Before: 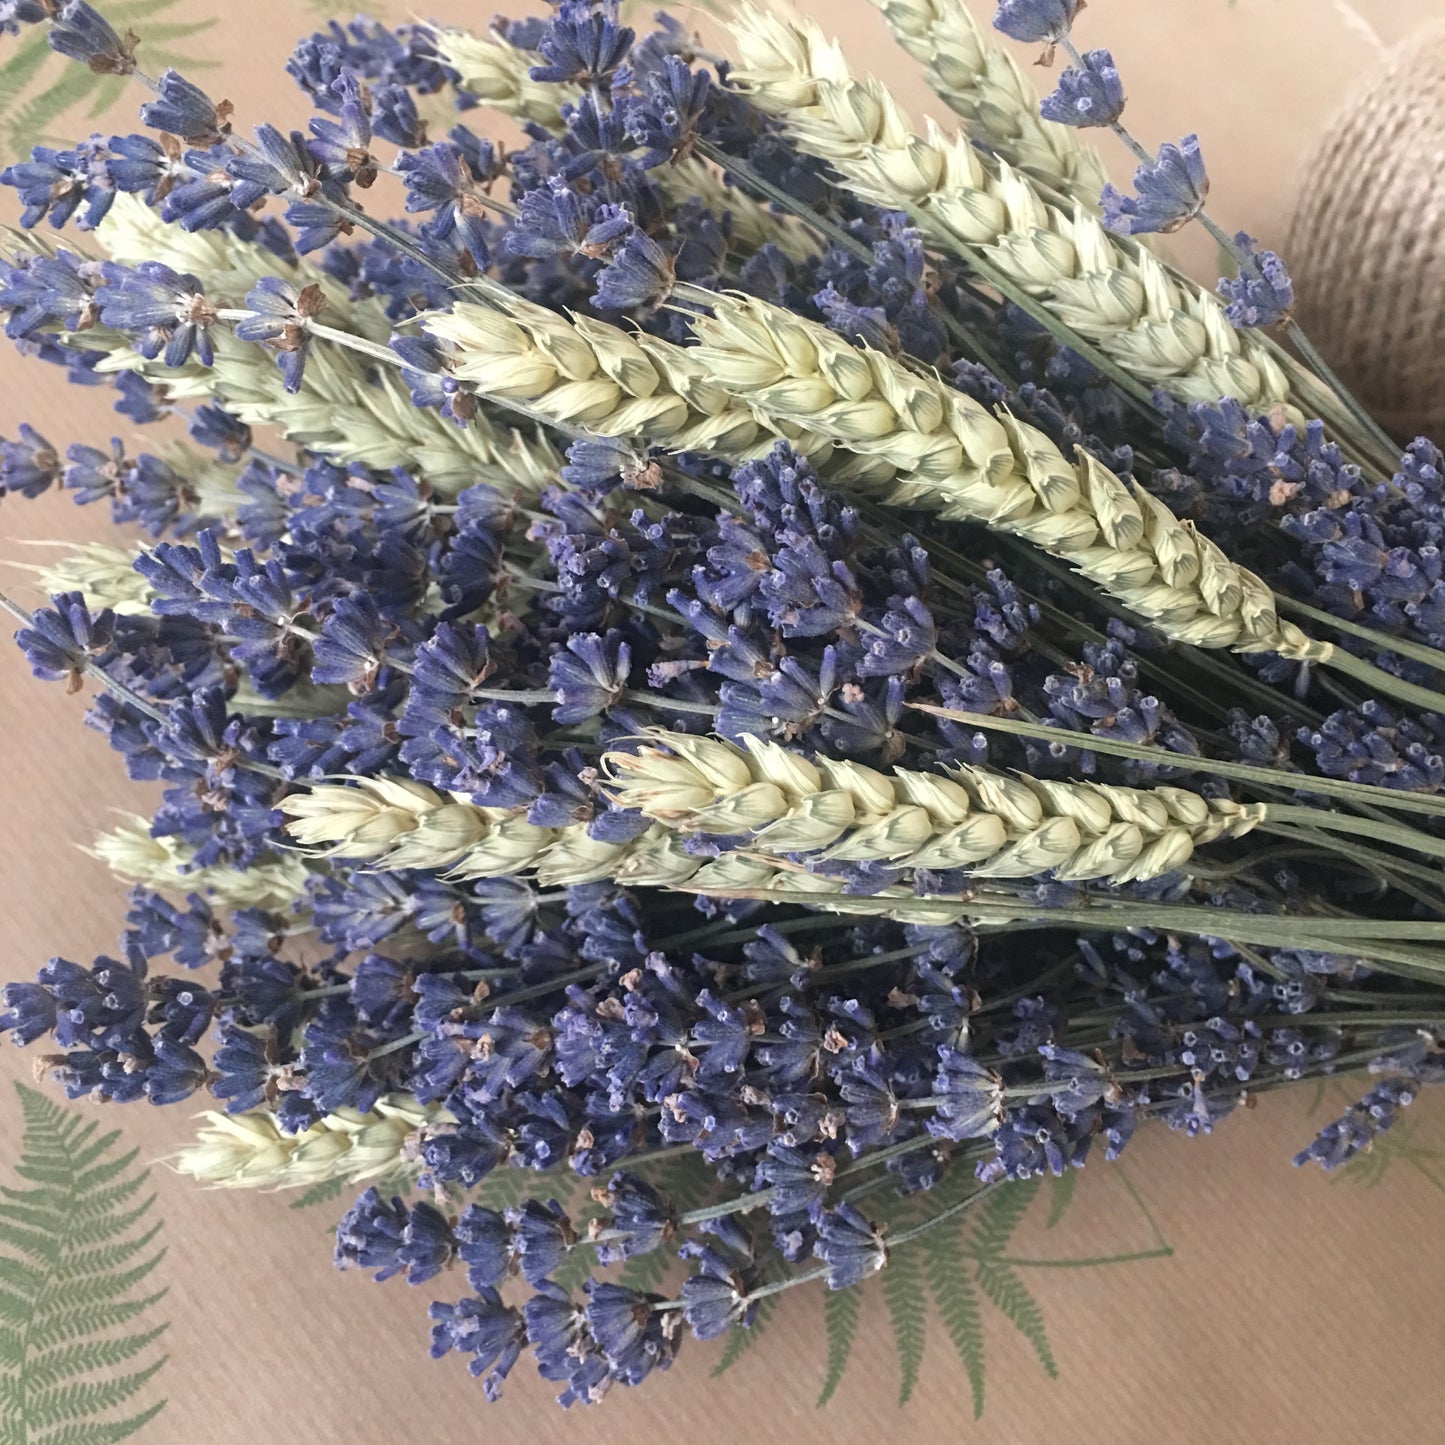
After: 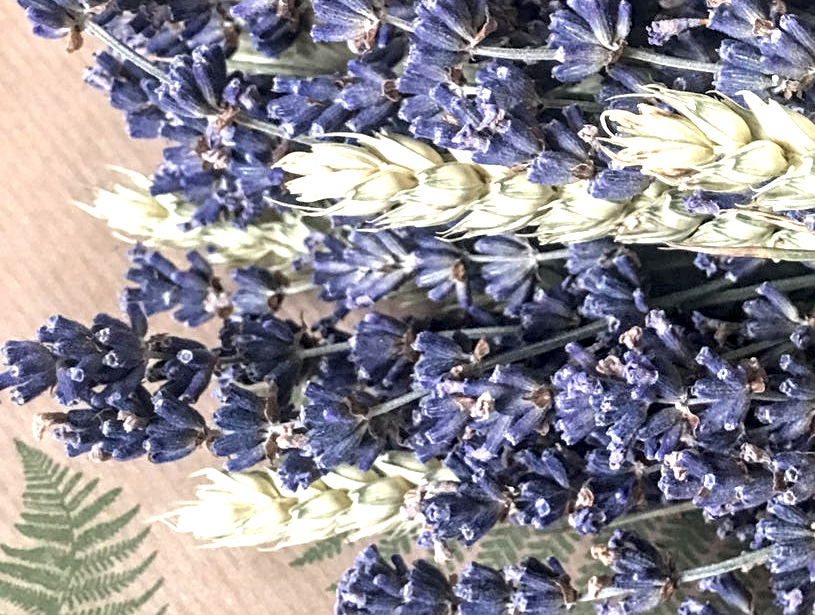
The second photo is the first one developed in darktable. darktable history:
sharpen: amount 0.2
exposure: black level correction 0.001, exposure 0.5 EV, compensate exposure bias true, compensate highlight preservation false
crop: top 44.483%, right 43.593%, bottom 12.892%
local contrast: highlights 65%, shadows 54%, detail 169%, midtone range 0.514
